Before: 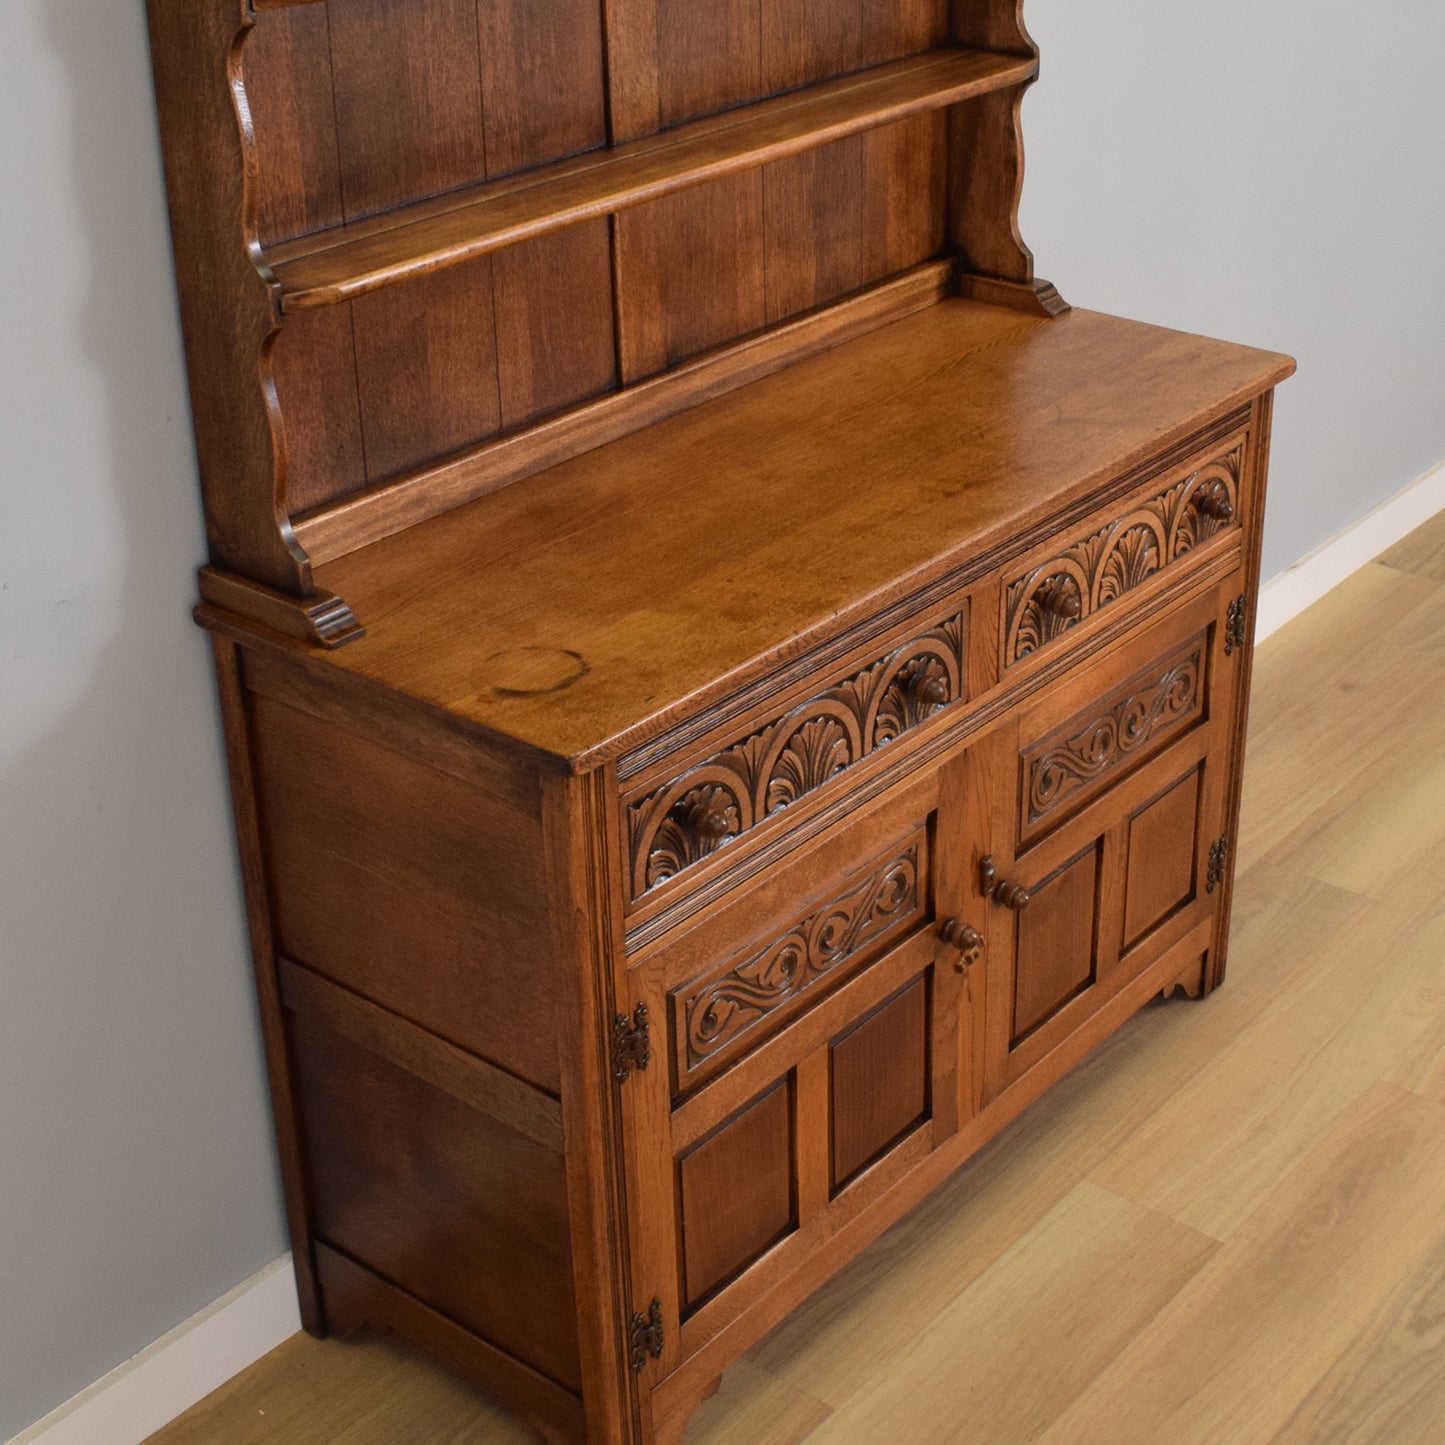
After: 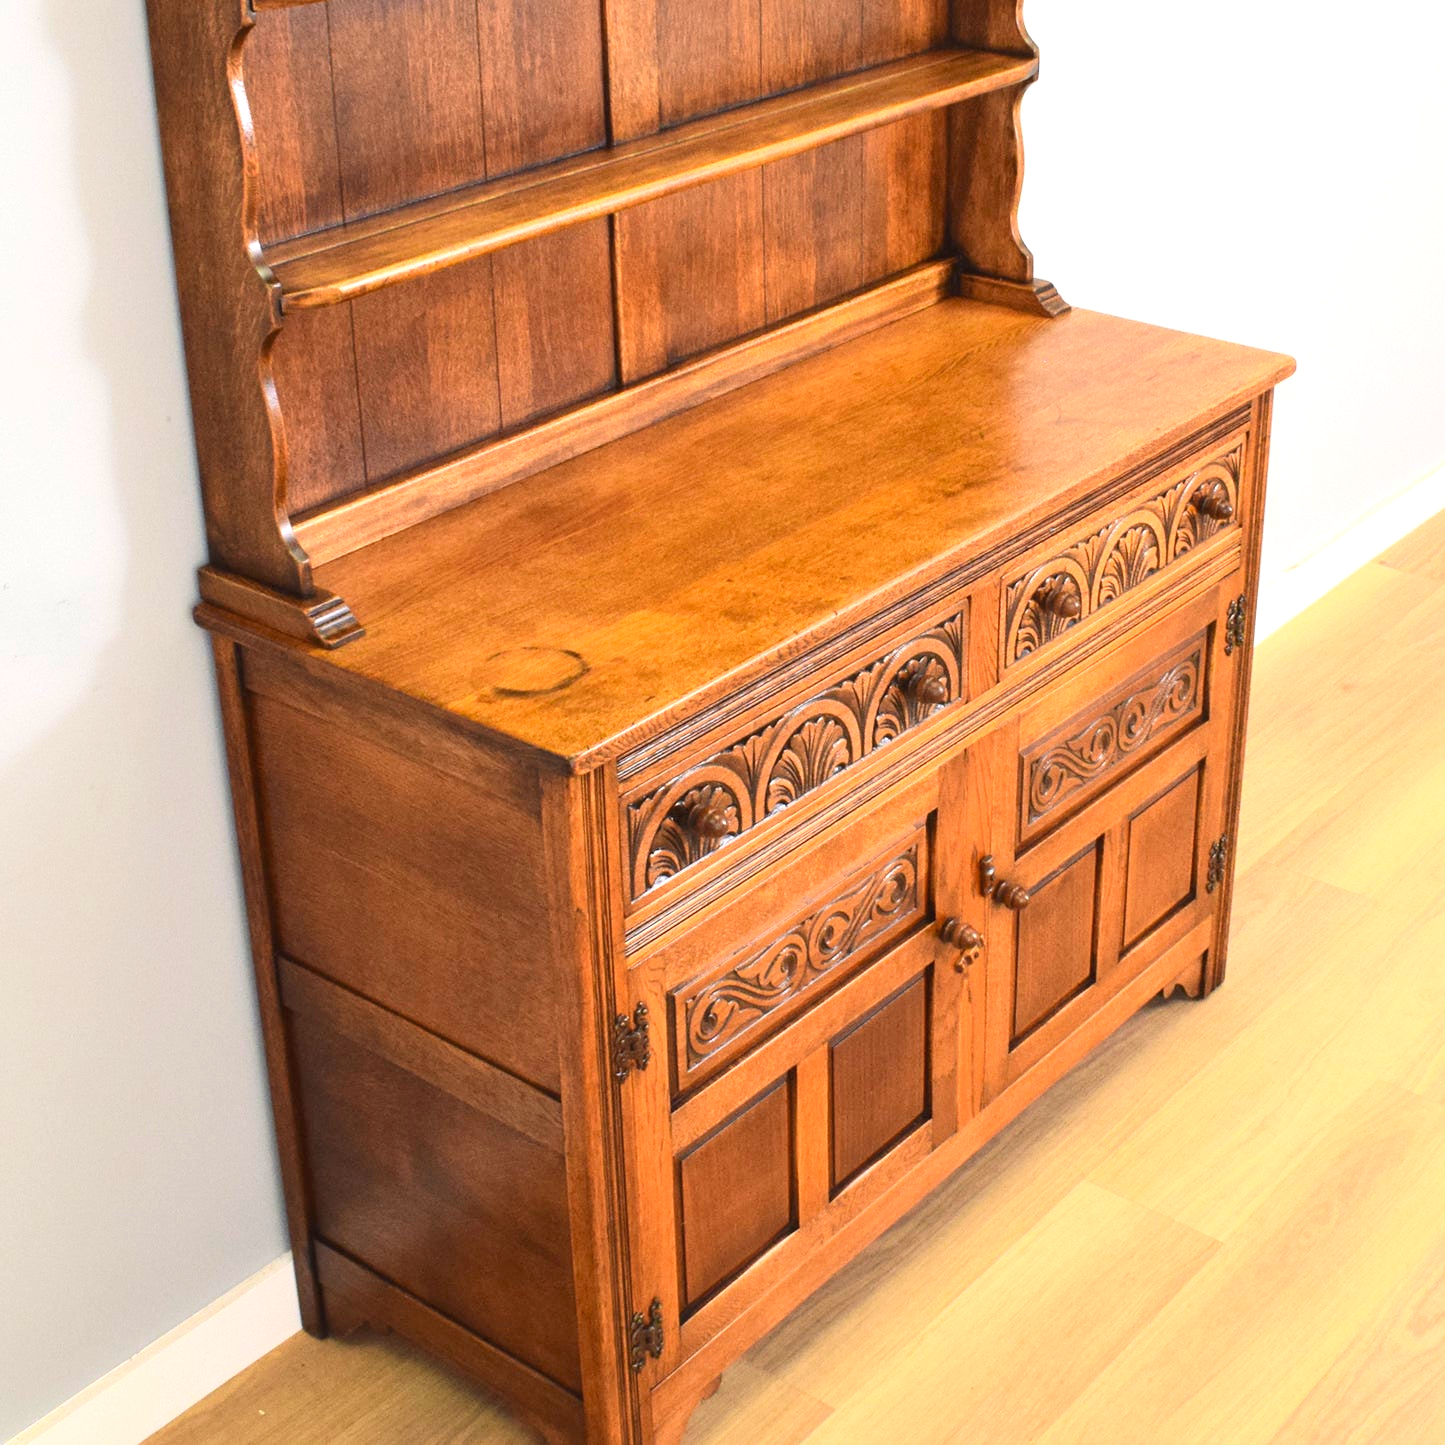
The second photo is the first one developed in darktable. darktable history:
contrast brightness saturation: contrast 0.195, brightness 0.169, saturation 0.226
exposure: black level correction 0, exposure 1.1 EV, compensate exposure bias true, compensate highlight preservation false
